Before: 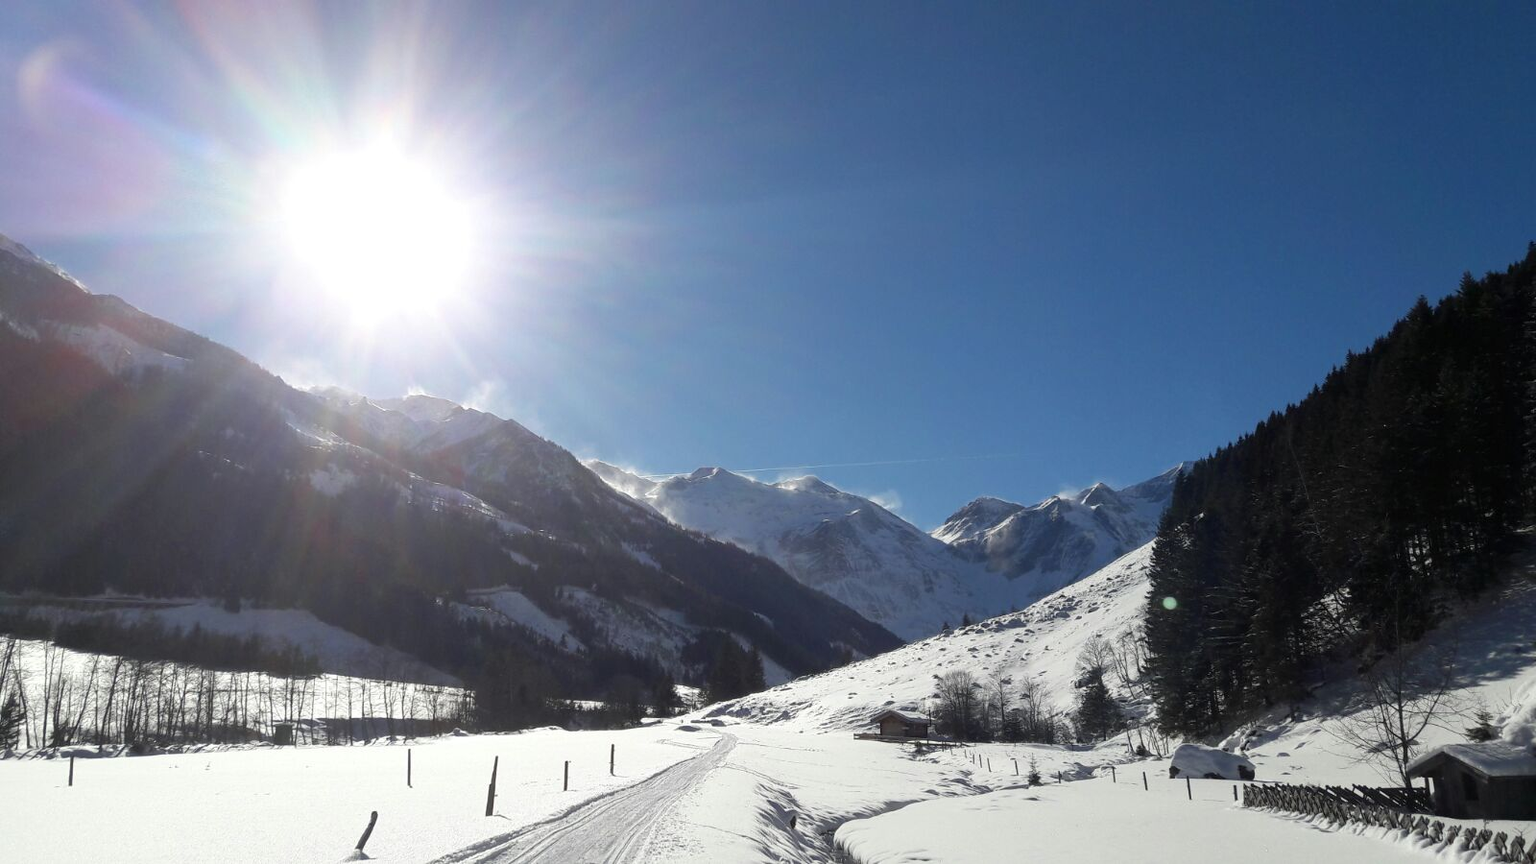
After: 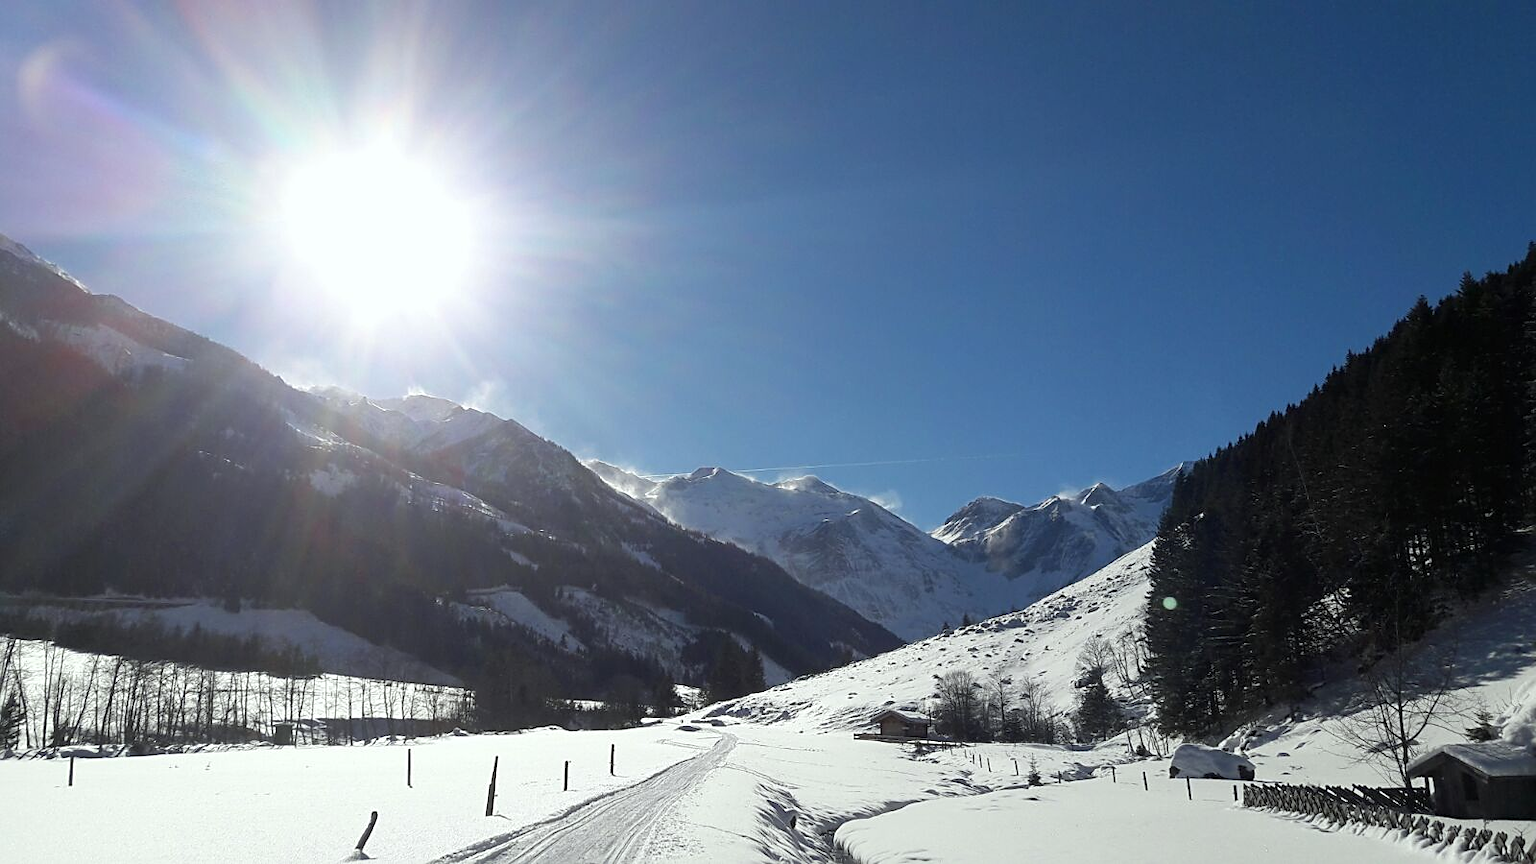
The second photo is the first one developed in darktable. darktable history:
sharpen: radius 1.967
white balance: red 0.978, blue 0.999
